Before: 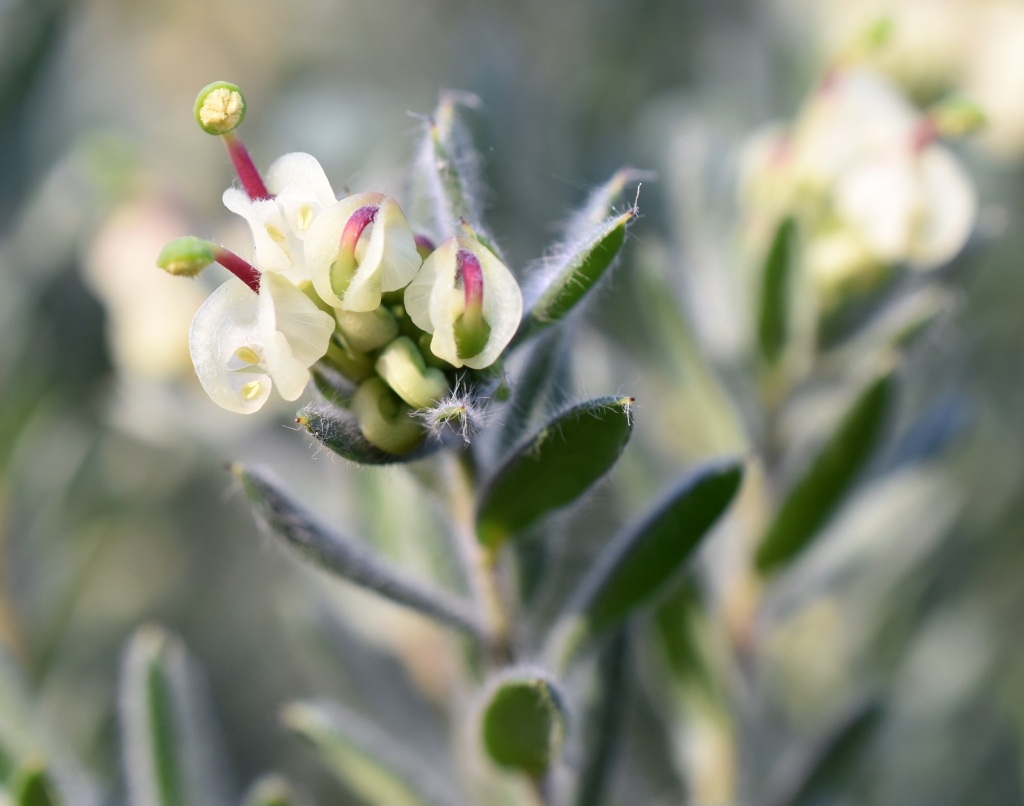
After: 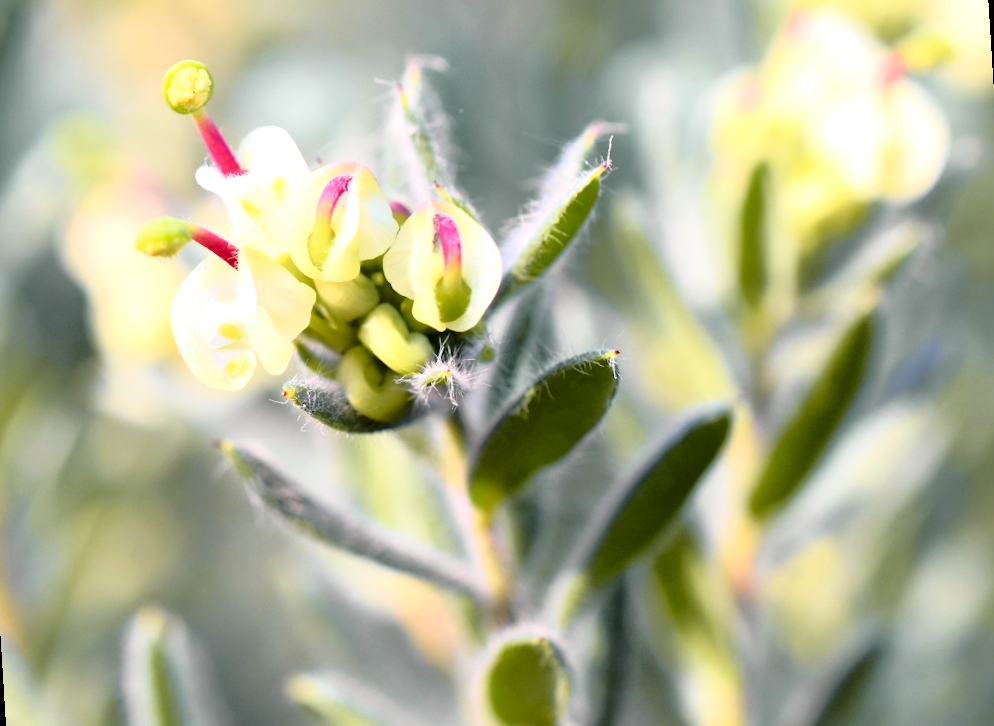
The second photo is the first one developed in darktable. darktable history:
exposure: exposure 0.559 EV, compensate highlight preservation false
rotate and perspective: rotation -3.52°, crop left 0.036, crop right 0.964, crop top 0.081, crop bottom 0.919
tone curve: curves: ch0 [(0, 0) (0.062, 0.023) (0.168, 0.142) (0.359, 0.44) (0.469, 0.544) (0.634, 0.722) (0.839, 0.909) (0.998, 0.978)]; ch1 [(0, 0) (0.437, 0.453) (0.472, 0.47) (0.502, 0.504) (0.527, 0.546) (0.568, 0.619) (0.608, 0.665) (0.669, 0.748) (0.859, 0.899) (1, 1)]; ch2 [(0, 0) (0.33, 0.301) (0.421, 0.443) (0.473, 0.501) (0.504, 0.504) (0.535, 0.564) (0.575, 0.625) (0.608, 0.676) (1, 1)], color space Lab, independent channels, preserve colors none
